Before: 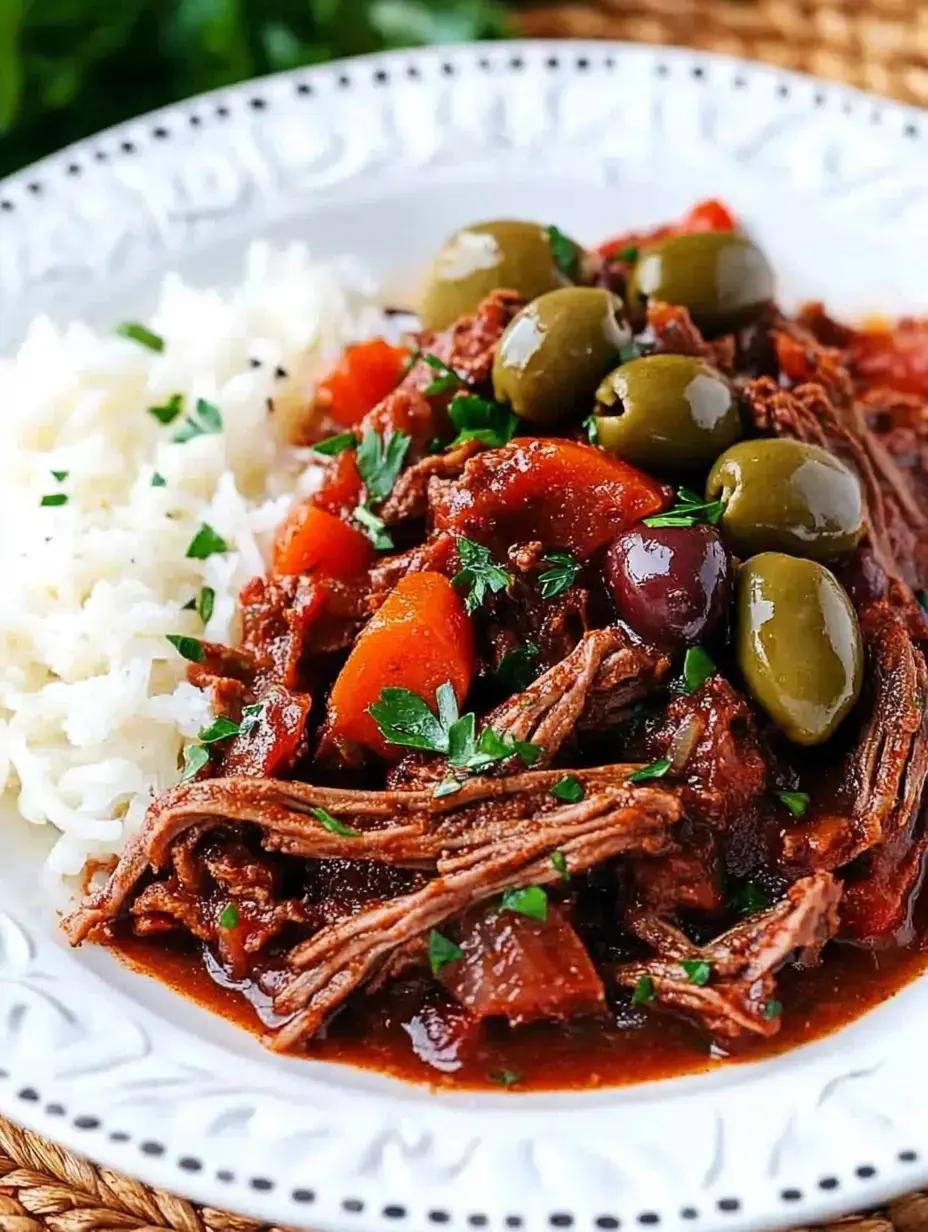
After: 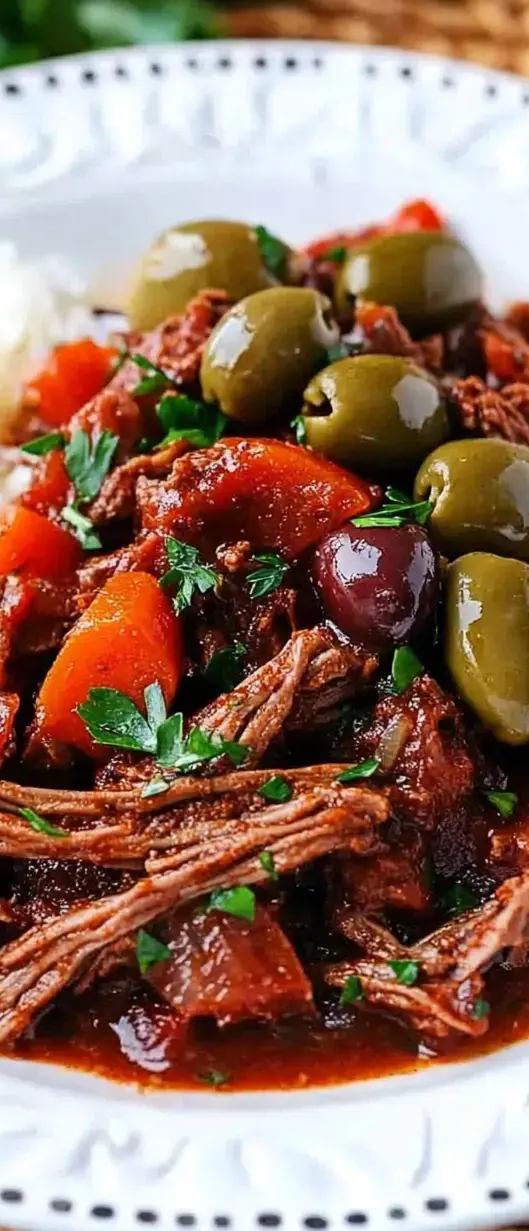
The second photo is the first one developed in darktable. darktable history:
crop: left 31.467%, top 0.022%, right 11.435%
